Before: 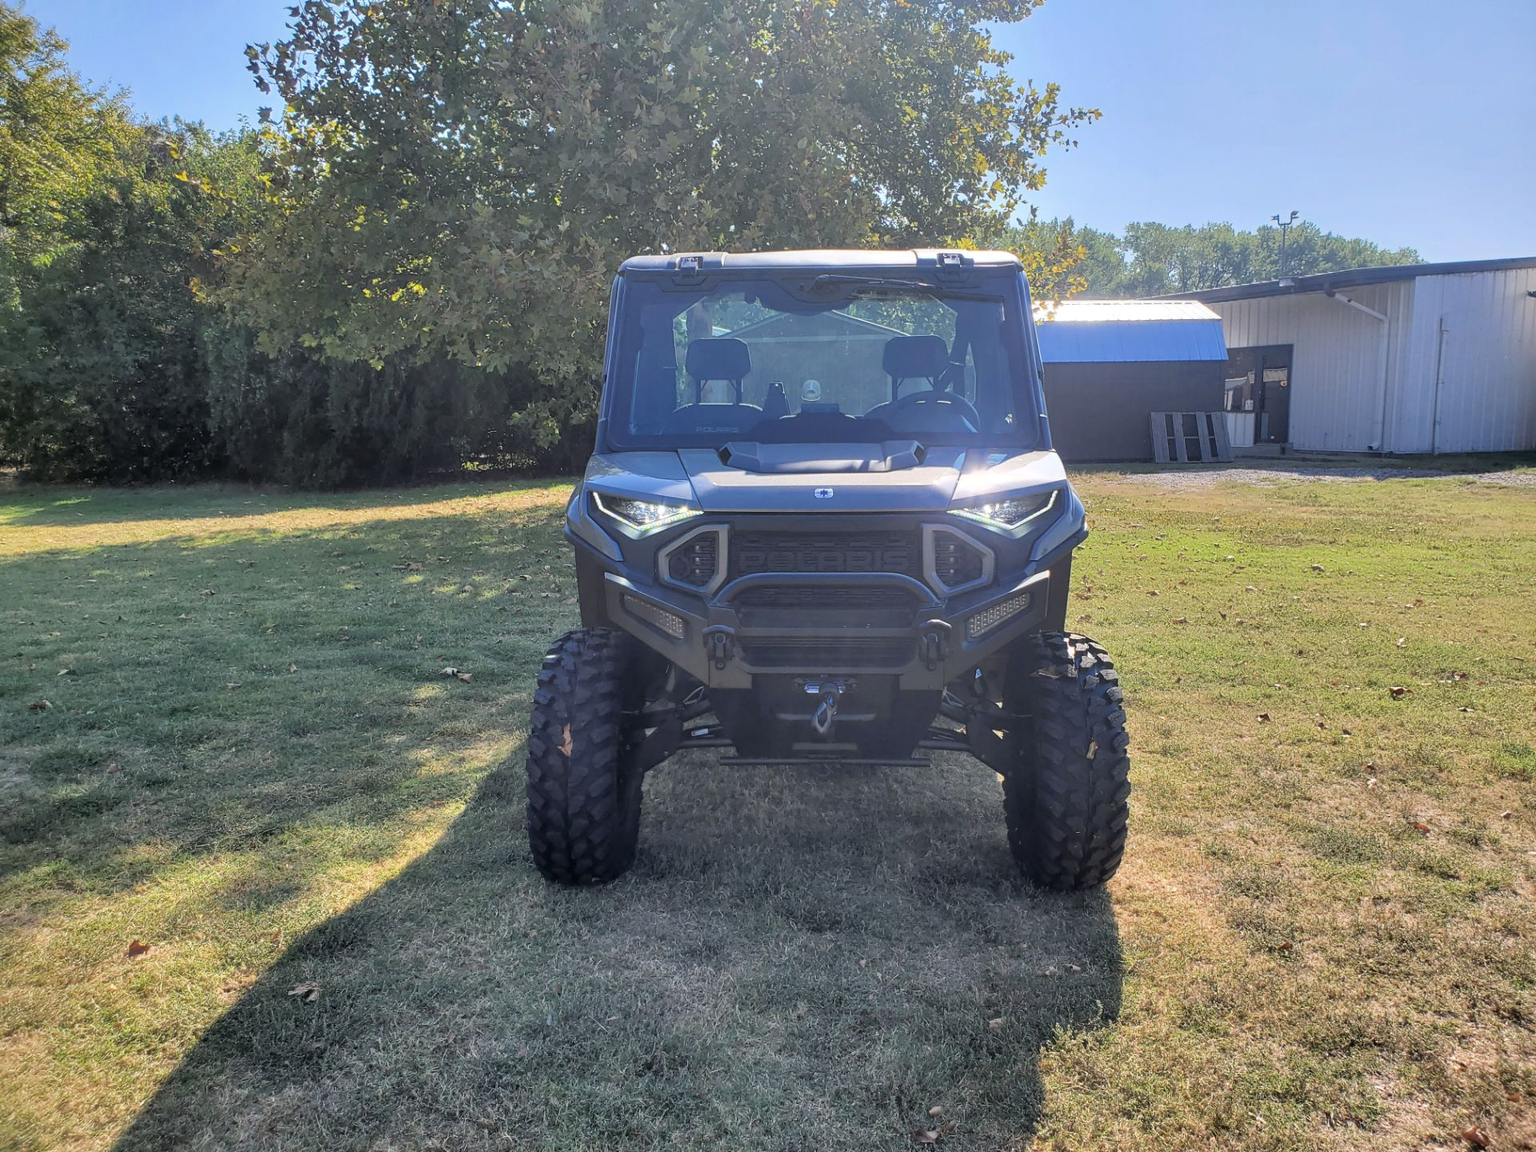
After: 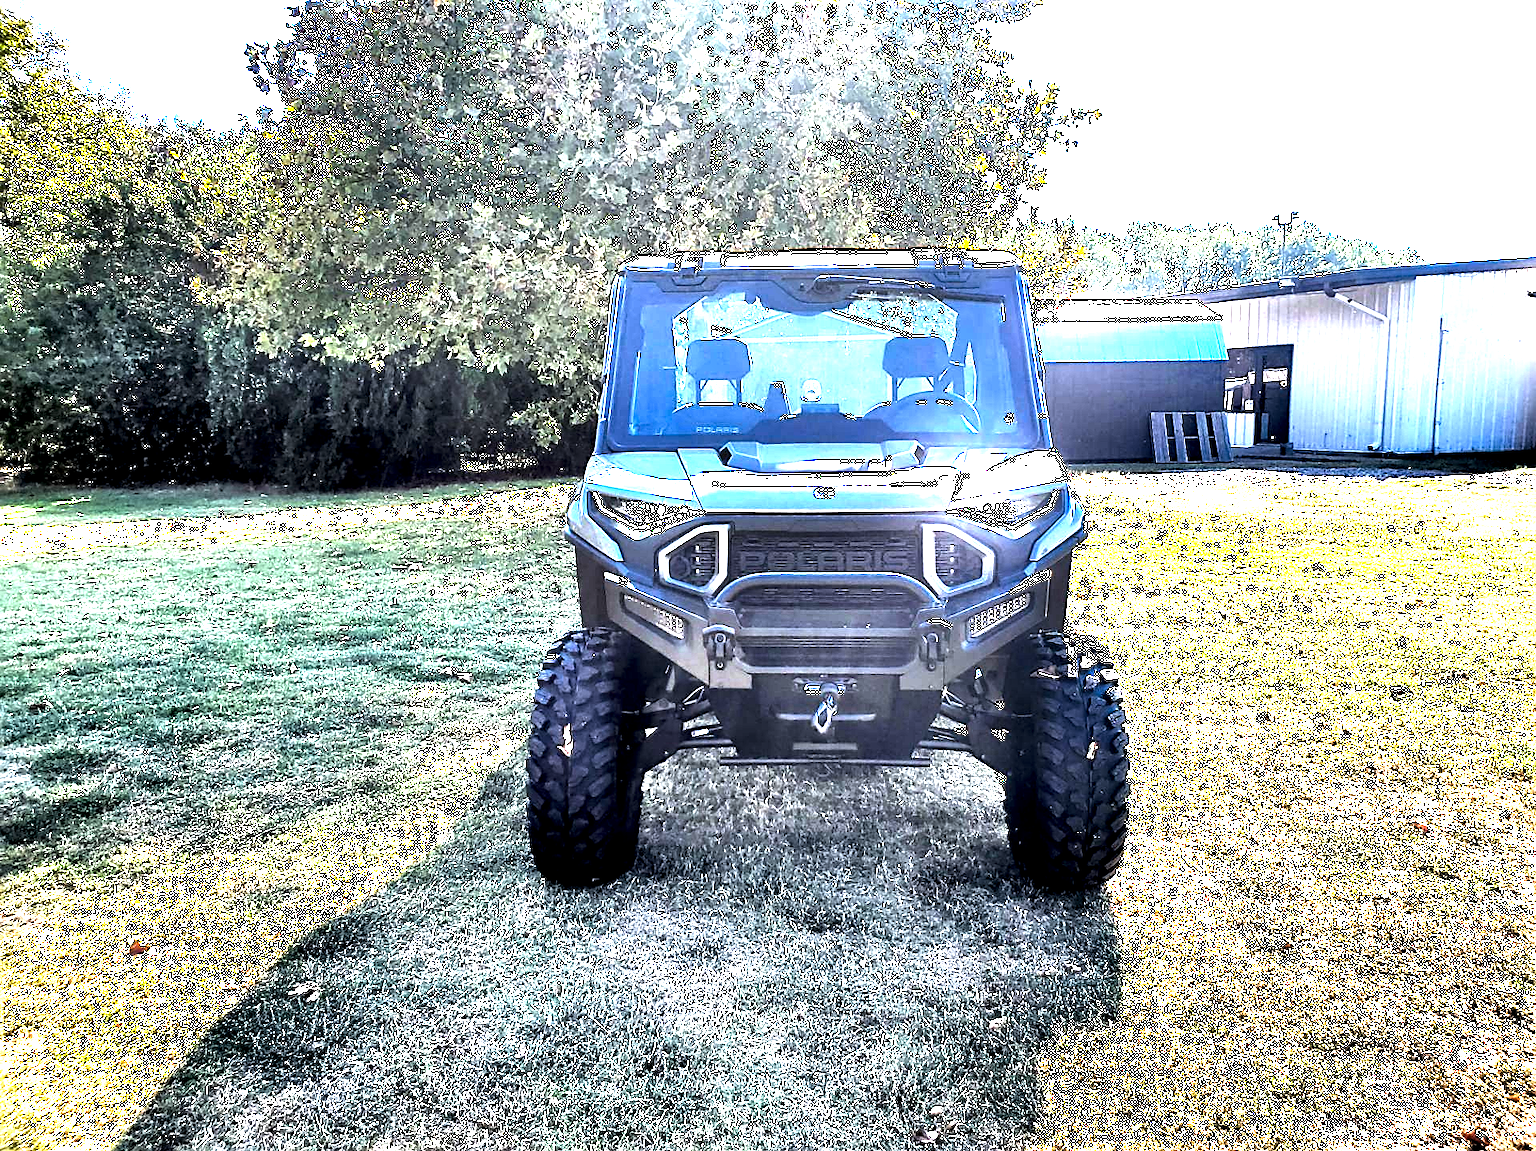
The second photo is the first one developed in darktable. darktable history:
tone equalizer: -8 EV -0.782 EV, -7 EV -0.72 EV, -6 EV -0.567 EV, -5 EV -0.395 EV, -3 EV 0.375 EV, -2 EV 0.6 EV, -1 EV 0.674 EV, +0 EV 0.77 EV, edges refinement/feathering 500, mask exposure compensation -1.57 EV, preserve details no
crop: bottom 0.066%
contrast equalizer: y [[0.6 ×6], [0.55 ×6], [0 ×6], [0 ×6], [0 ×6]]
exposure: exposure 0.782 EV, compensate highlight preservation false
local contrast: mode bilateral grid, contrast 19, coarseness 50, detail 120%, midtone range 0.2
sharpen: on, module defaults
color balance rgb: power › hue 75.51°, perceptual saturation grading › global saturation 0.29%, perceptual brilliance grading › global brilliance 30.39%, global vibrance 24.988%, contrast 10.629%
